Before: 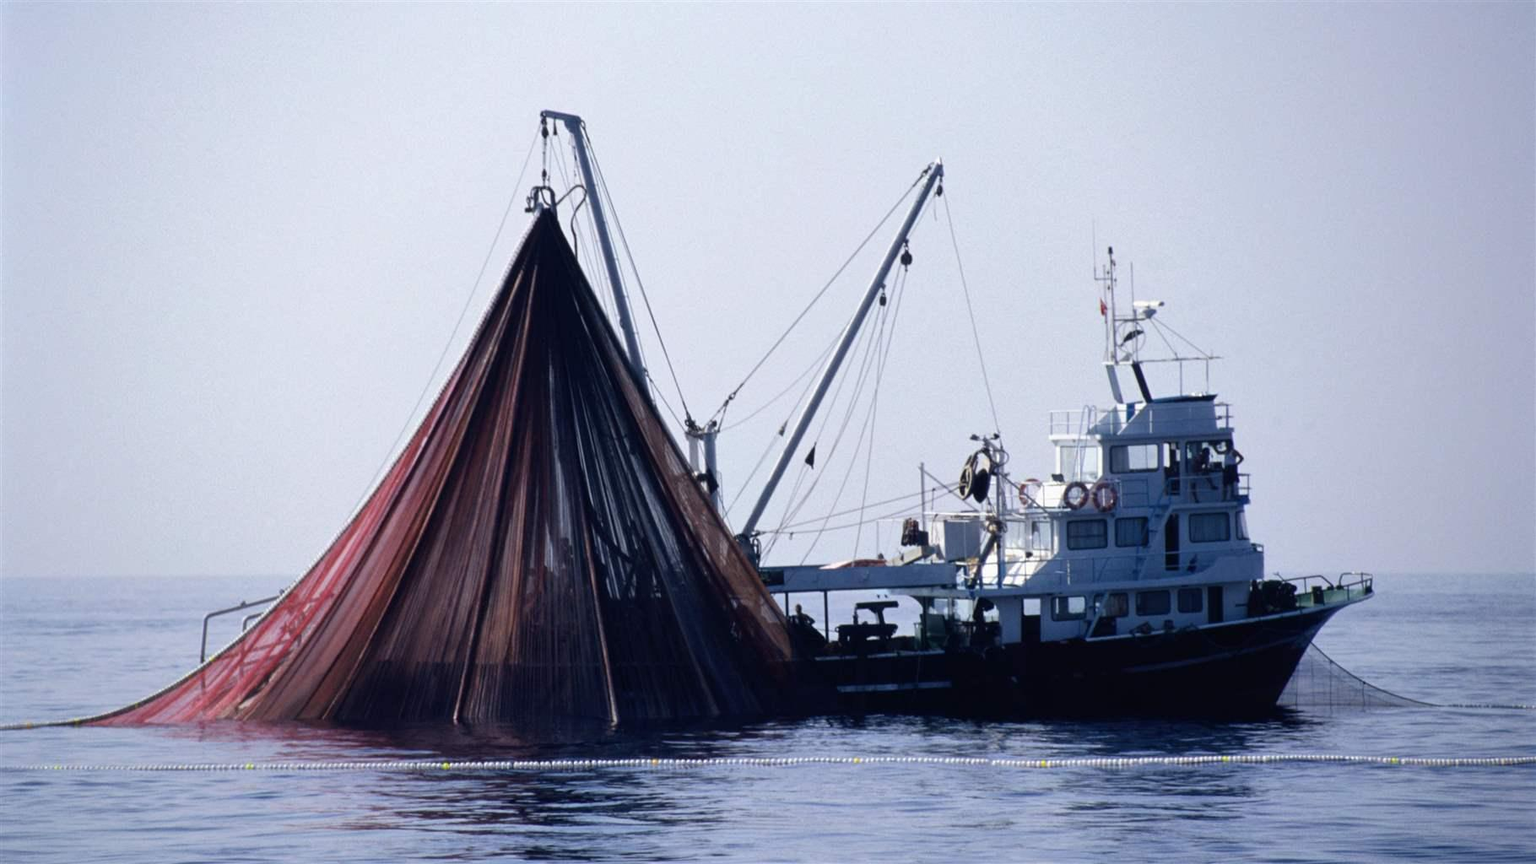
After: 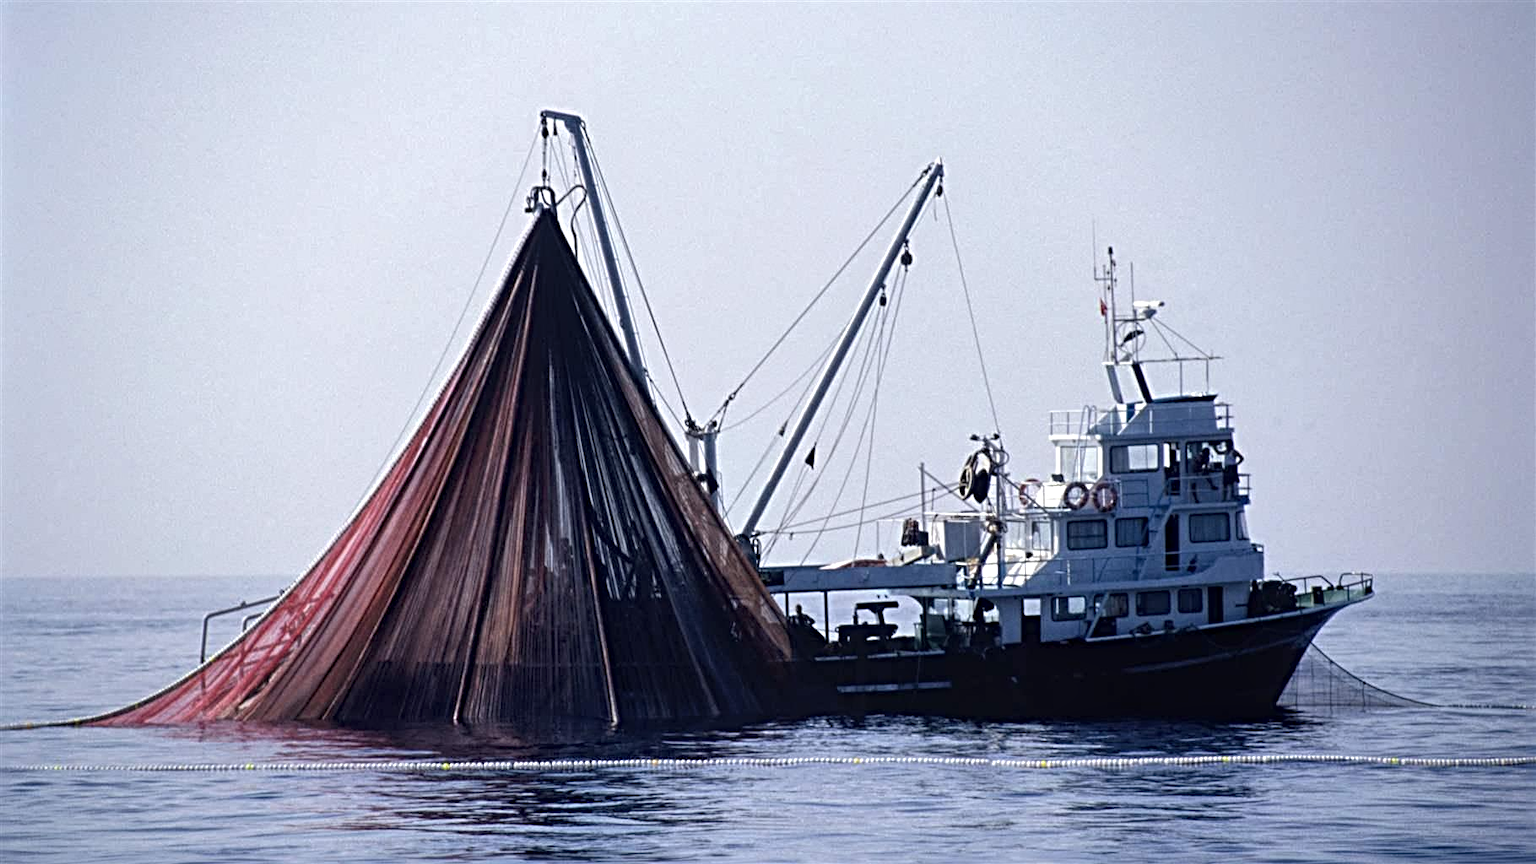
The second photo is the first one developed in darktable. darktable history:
sharpen: radius 4.883
local contrast: highlights 99%, shadows 86%, detail 160%, midtone range 0.2
